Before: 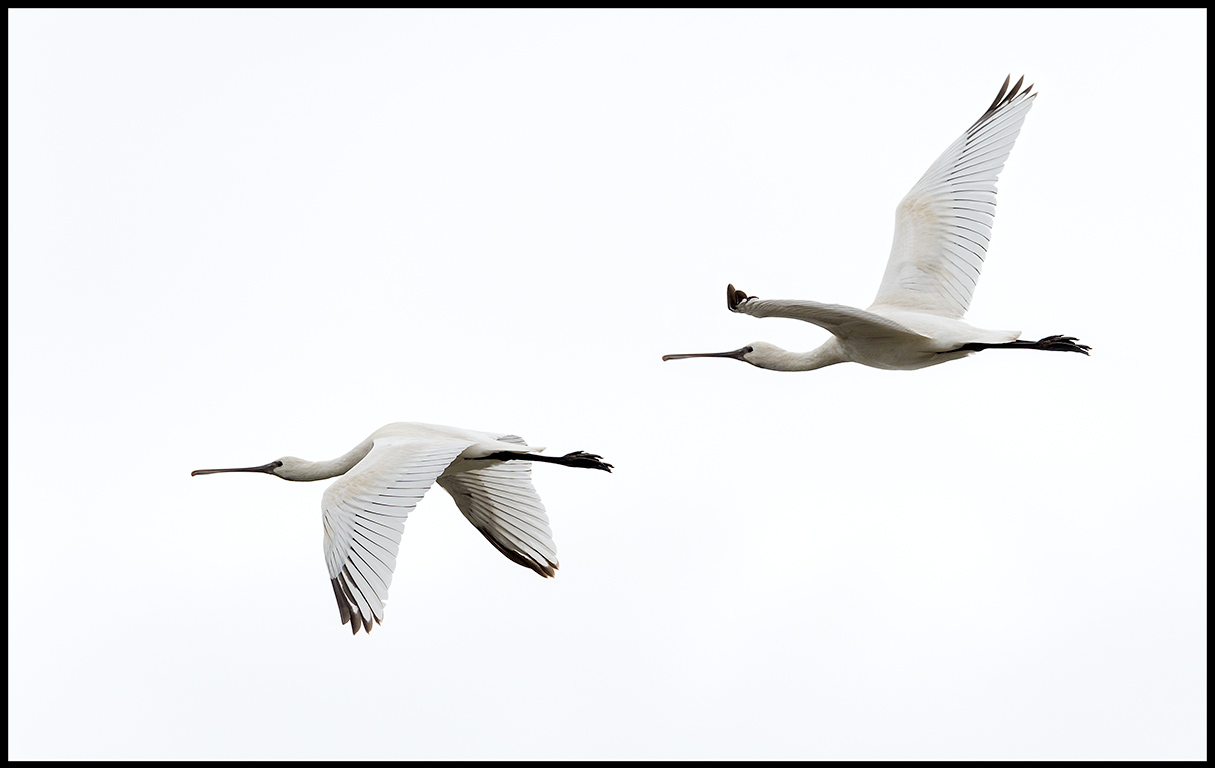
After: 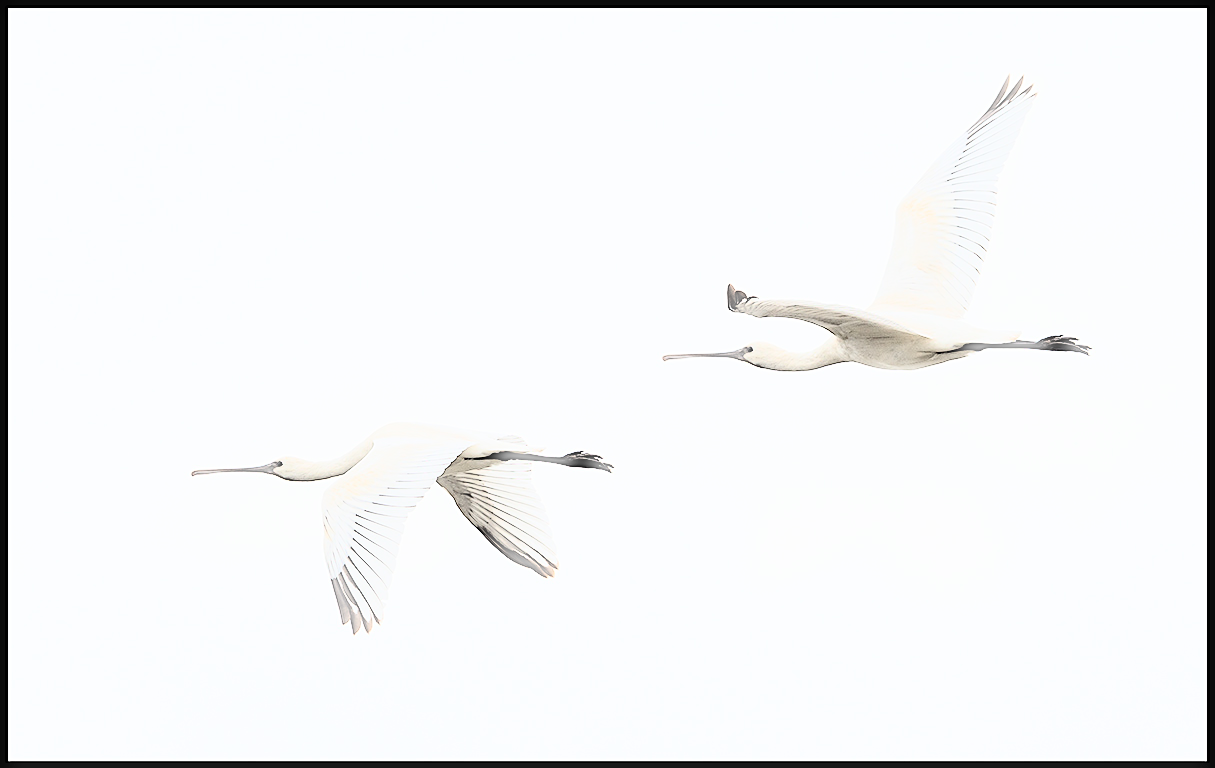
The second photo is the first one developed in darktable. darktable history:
tone curve: curves: ch0 [(0, 0) (0.417, 0.851) (1, 1)], color space Lab, independent channels, preserve colors none
exposure: exposure -0.154 EV, compensate highlight preservation false
haze removal: strength -0.113, adaptive false
sharpen: on, module defaults
